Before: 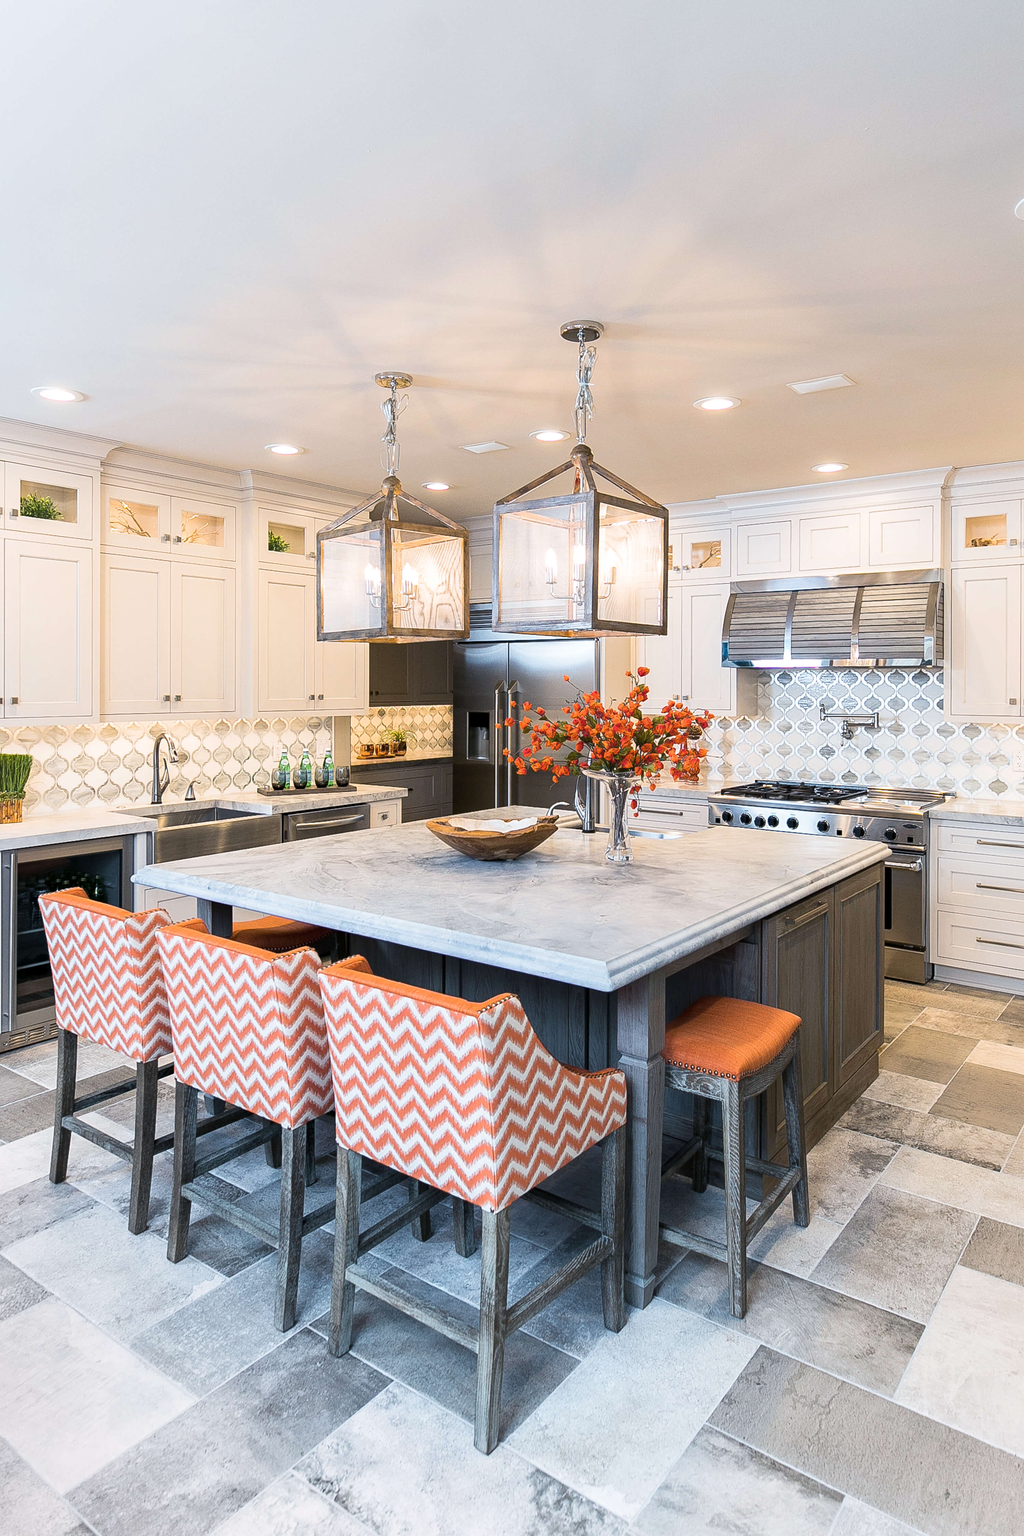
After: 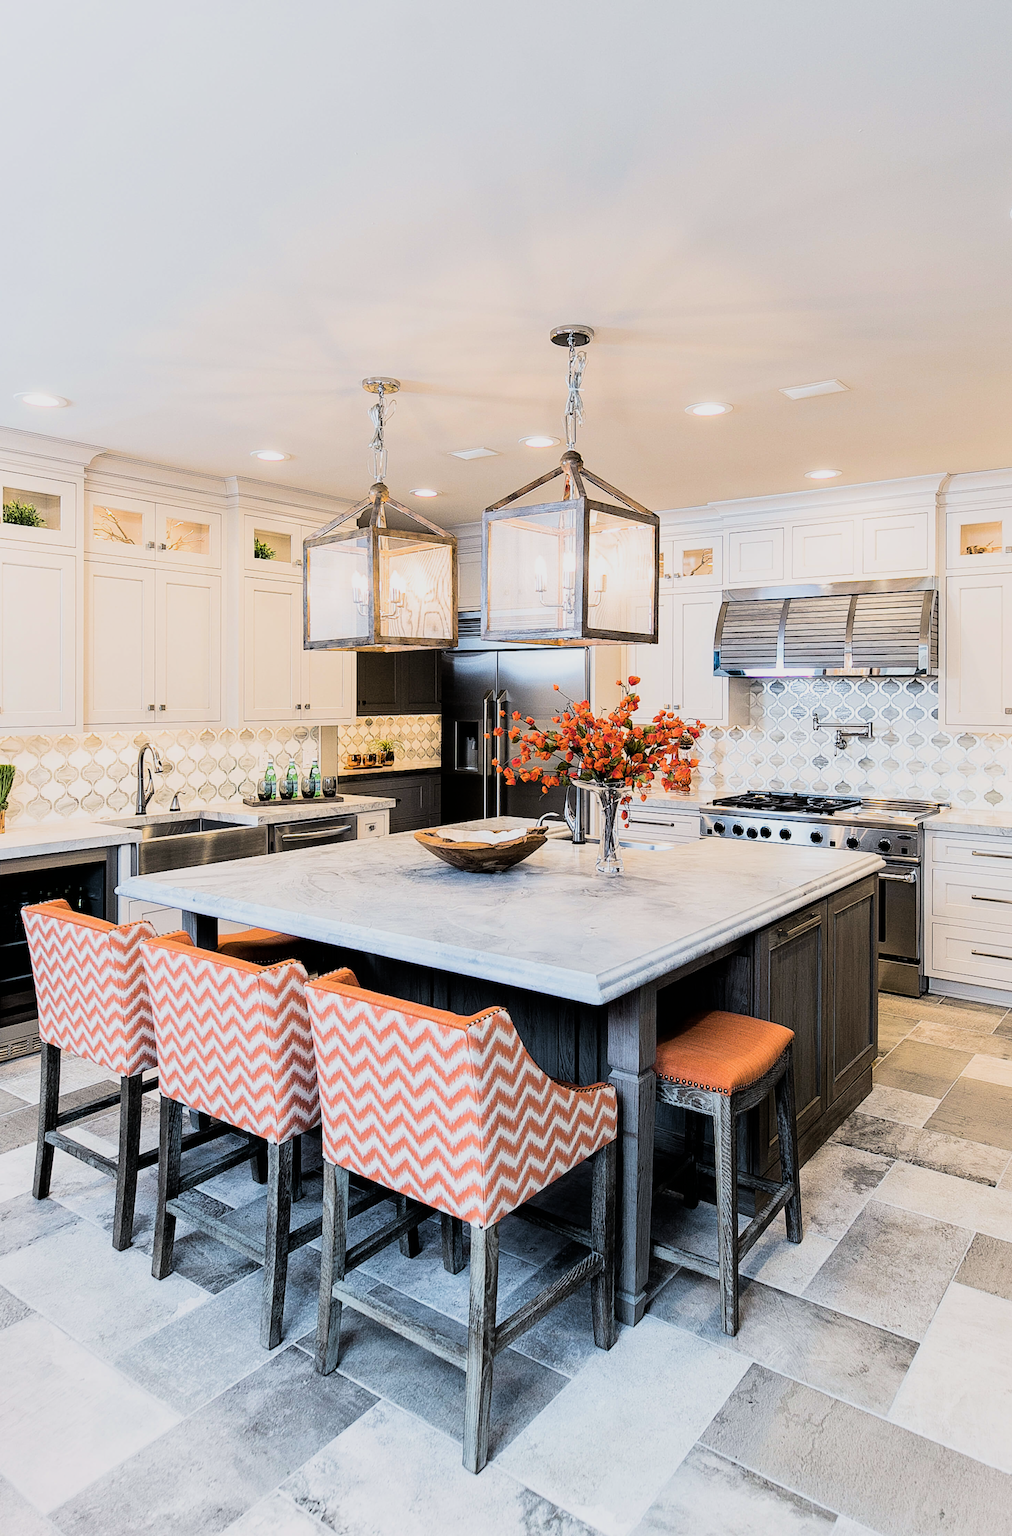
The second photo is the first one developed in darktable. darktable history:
tone equalizer: on, module defaults
crop and rotate: left 1.774%, right 0.633%, bottom 1.28%
filmic rgb: black relative exposure -5 EV, hardness 2.88, contrast 1.4
